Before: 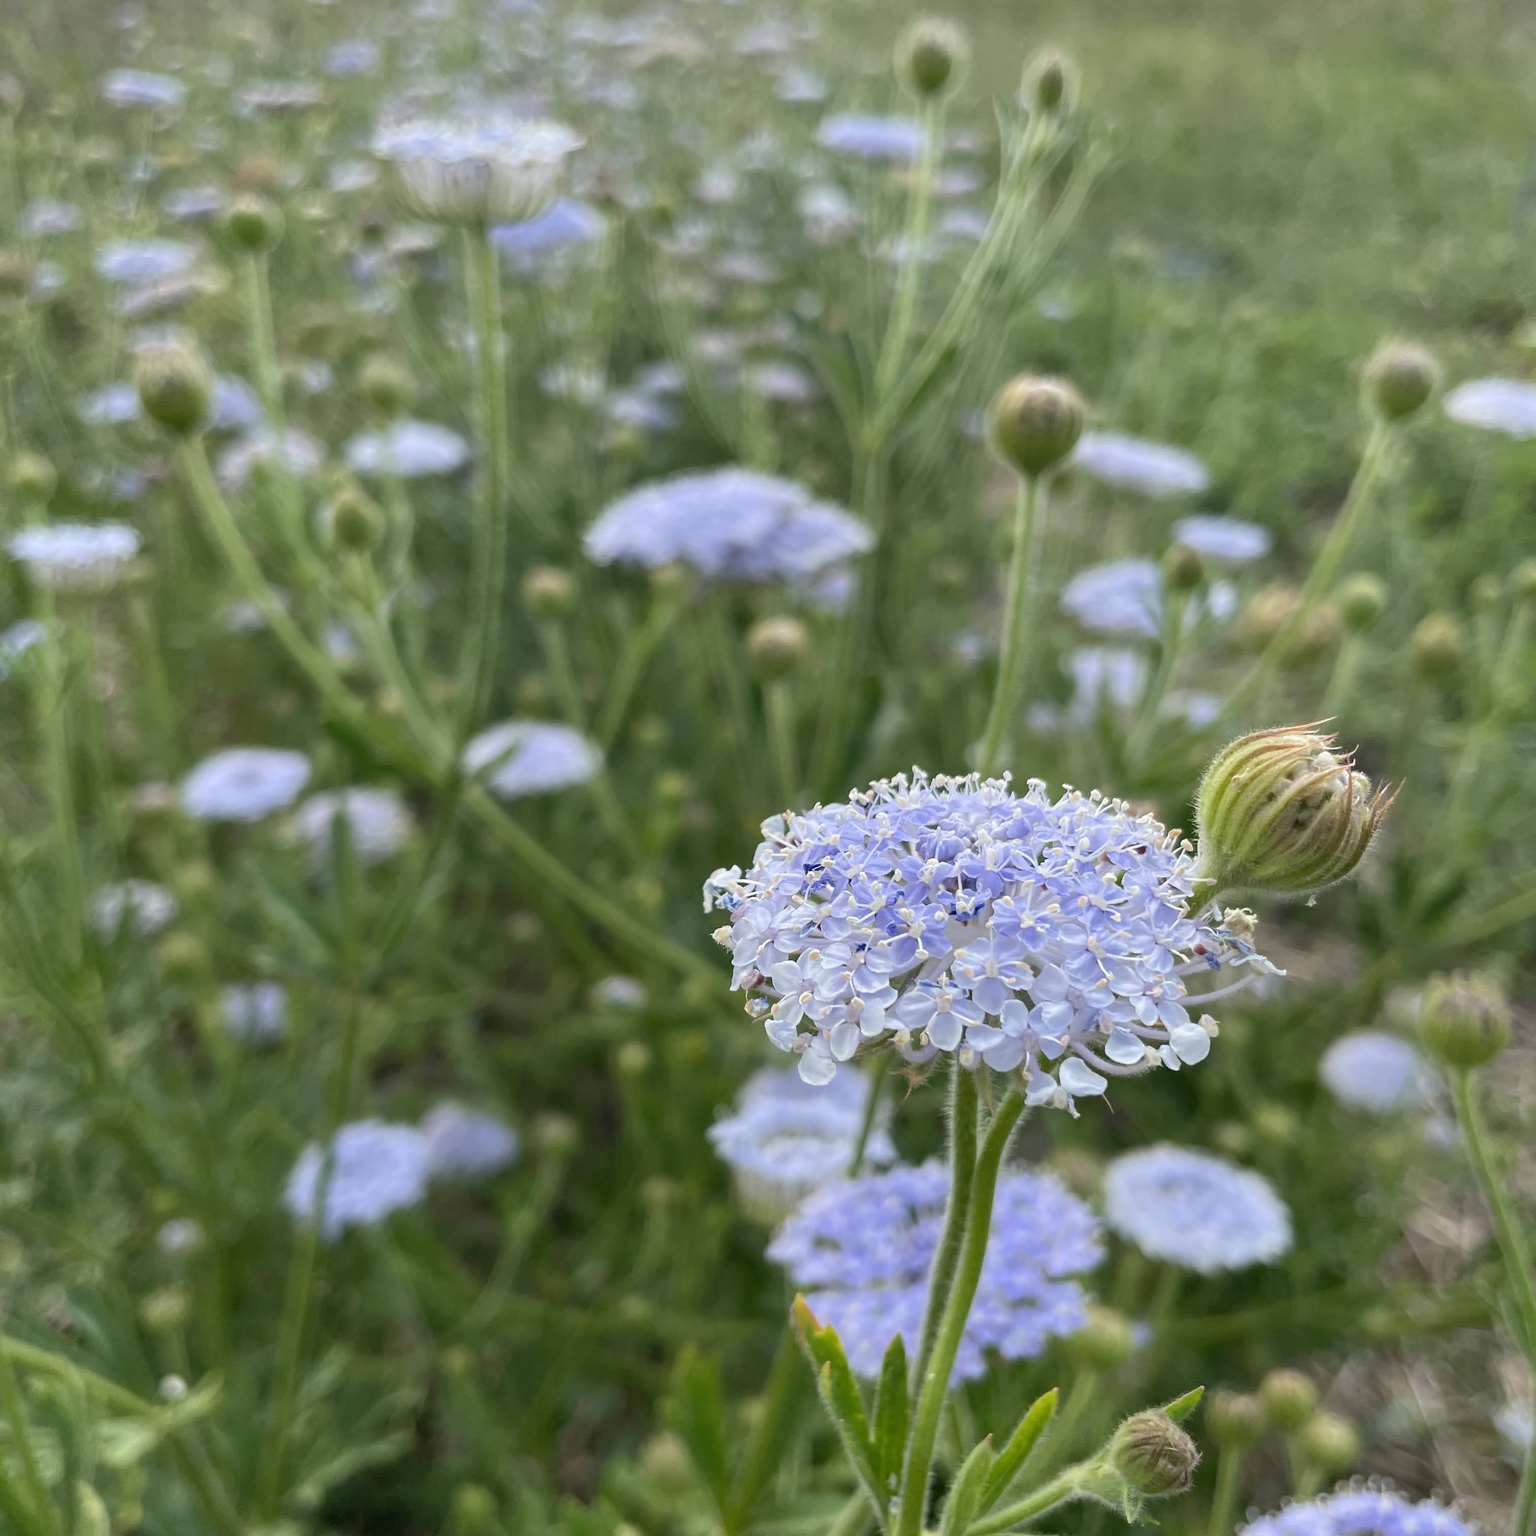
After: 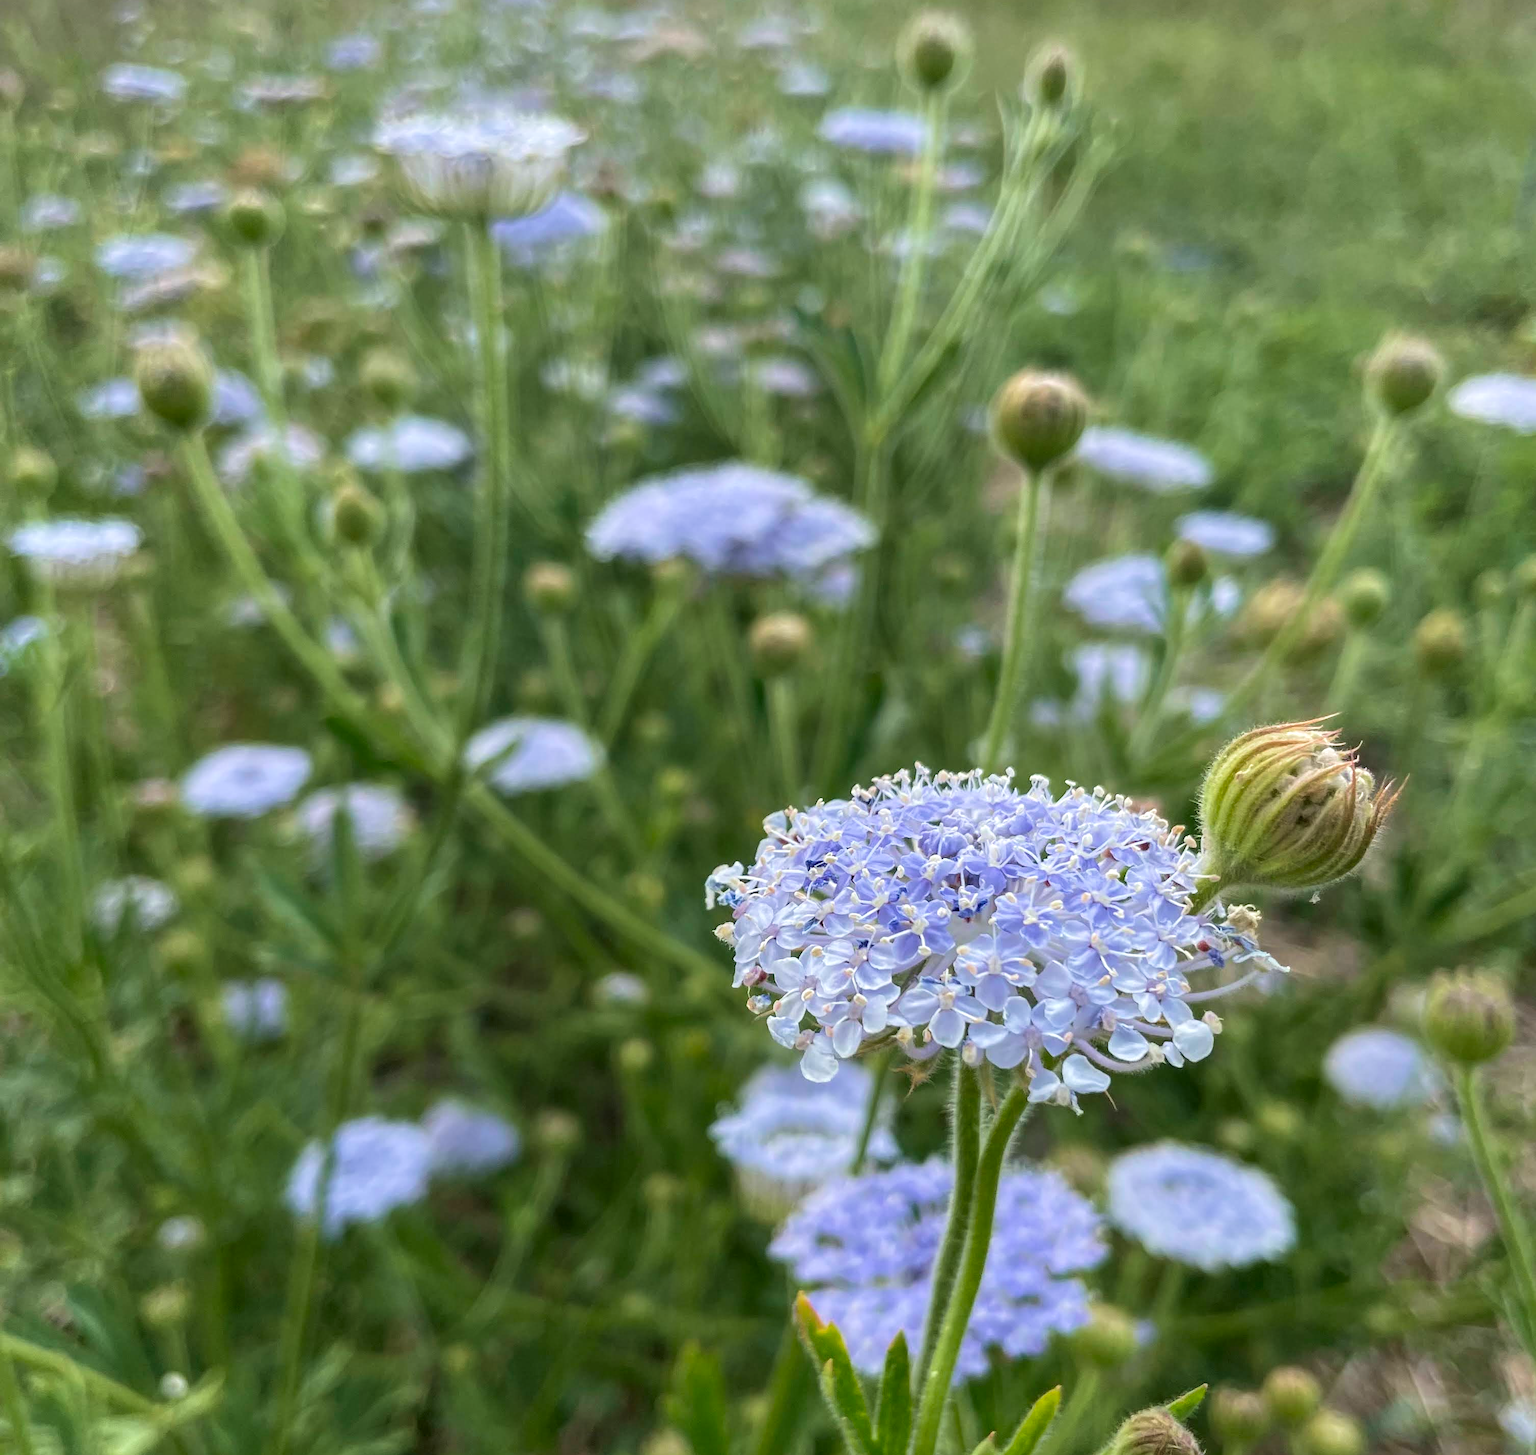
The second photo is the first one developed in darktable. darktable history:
crop: top 0.415%, right 0.255%, bottom 5.068%
local contrast: on, module defaults
velvia: on, module defaults
